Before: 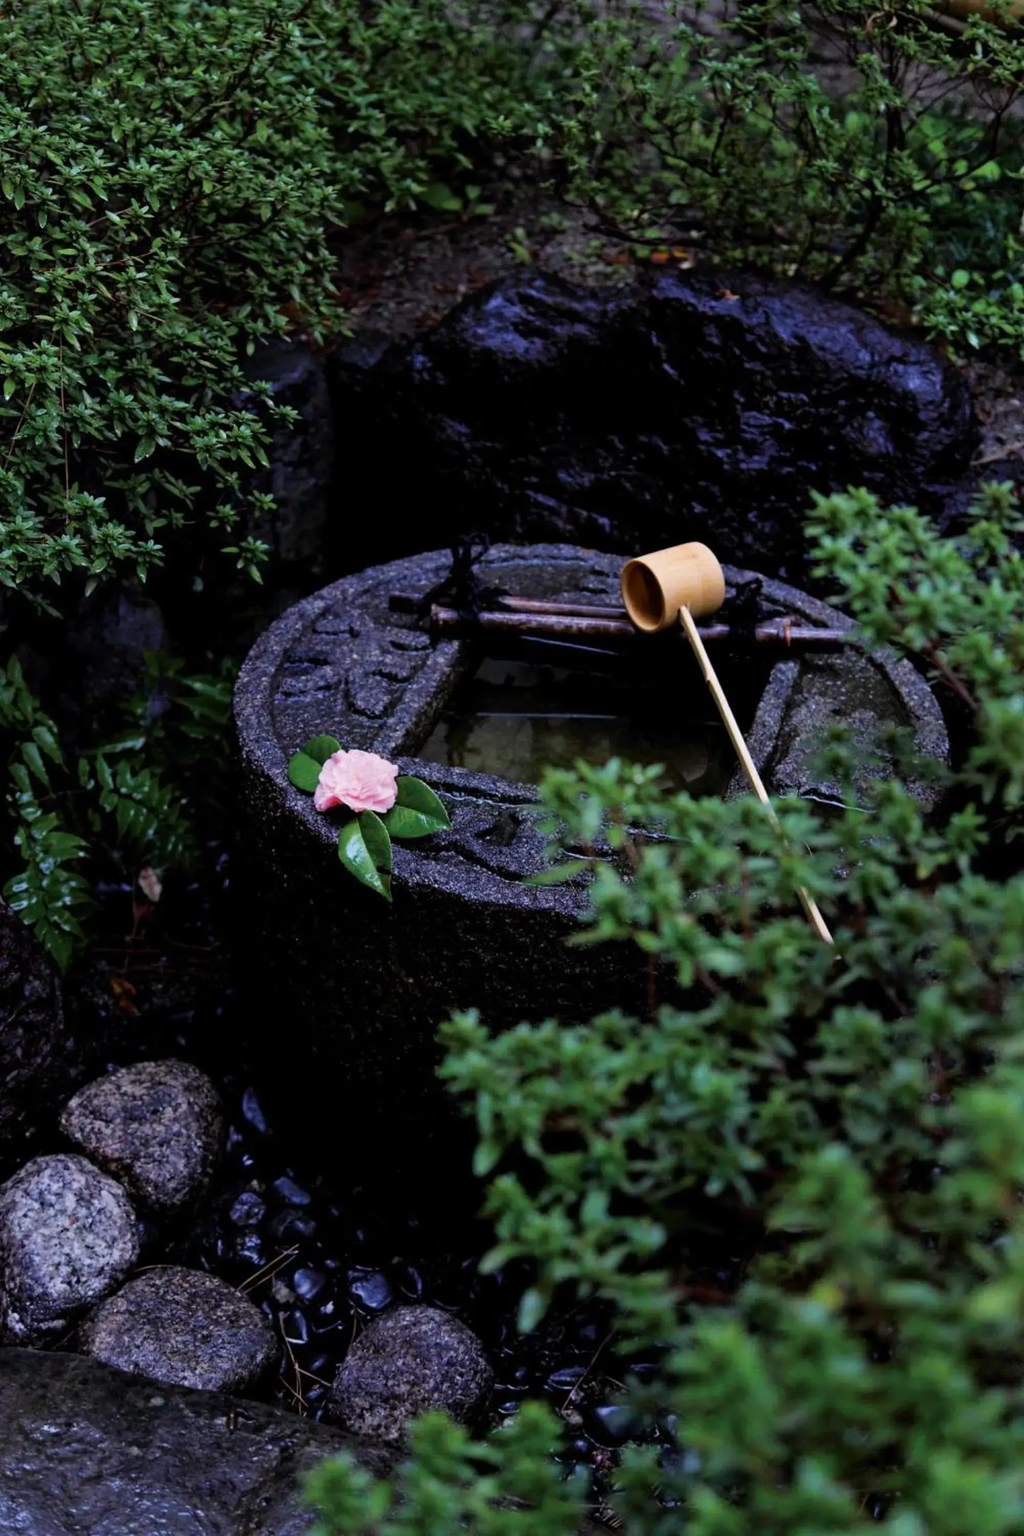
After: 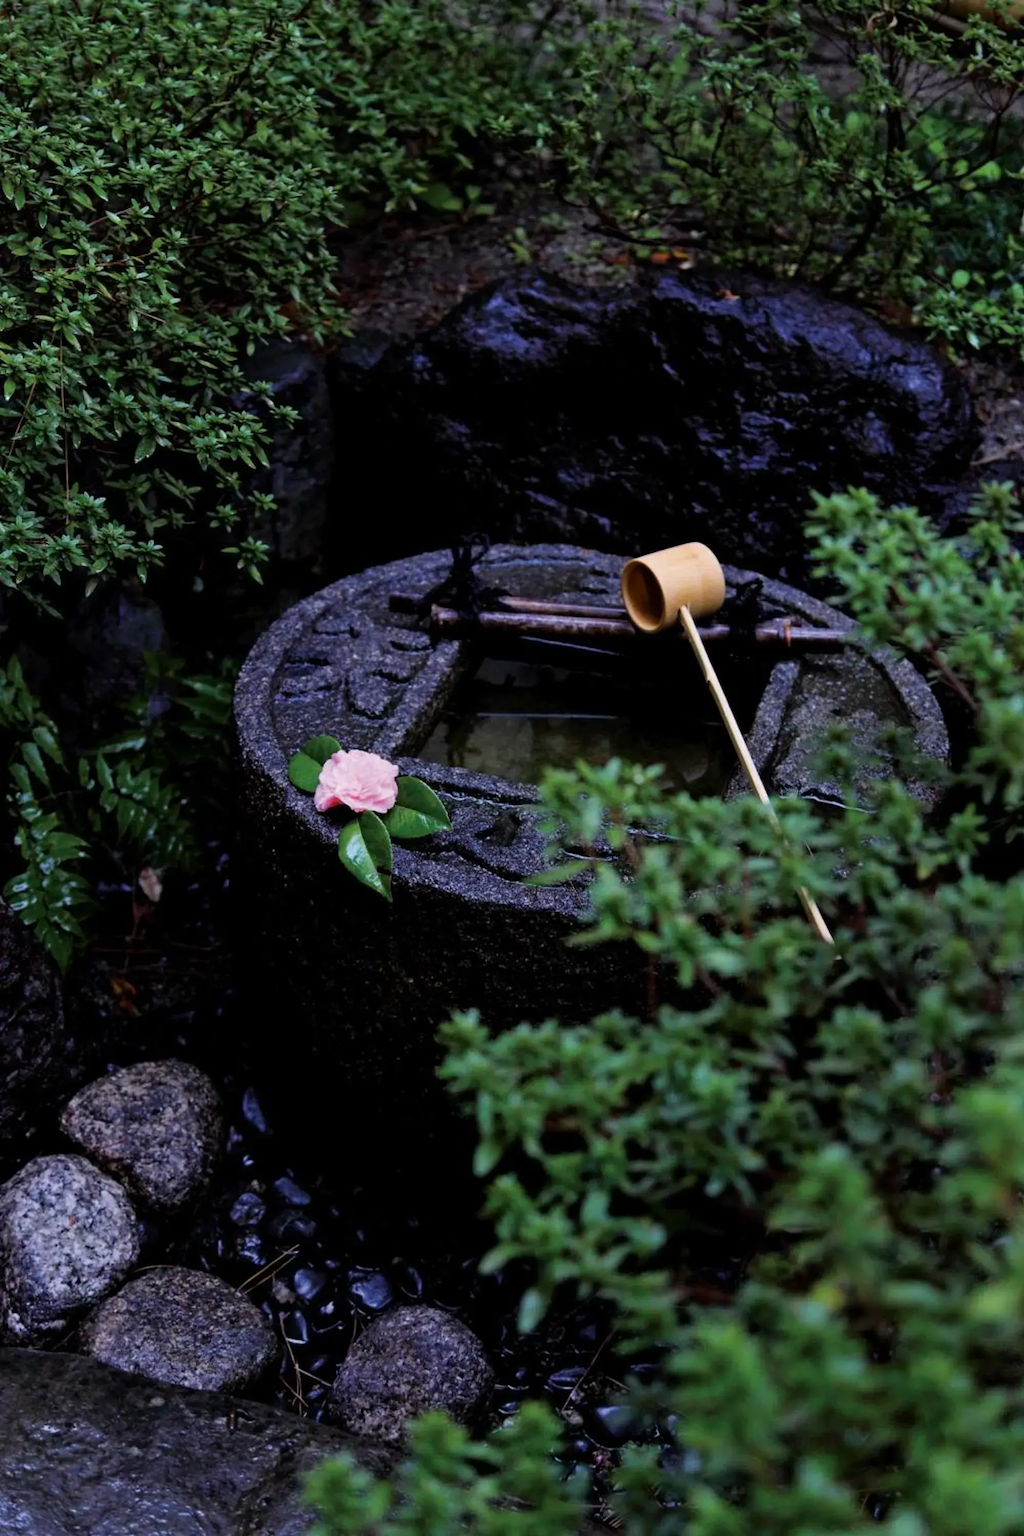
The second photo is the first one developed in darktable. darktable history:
exposure: exposure -0.044 EV, compensate highlight preservation false
